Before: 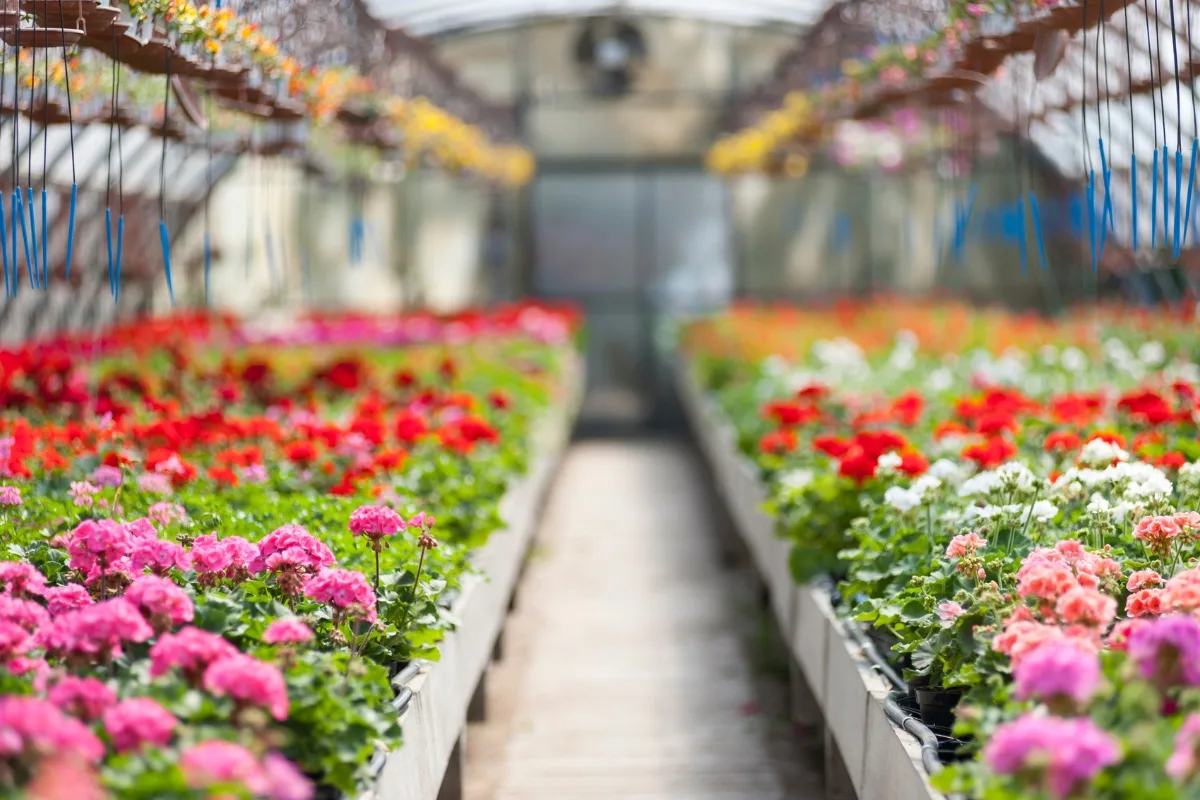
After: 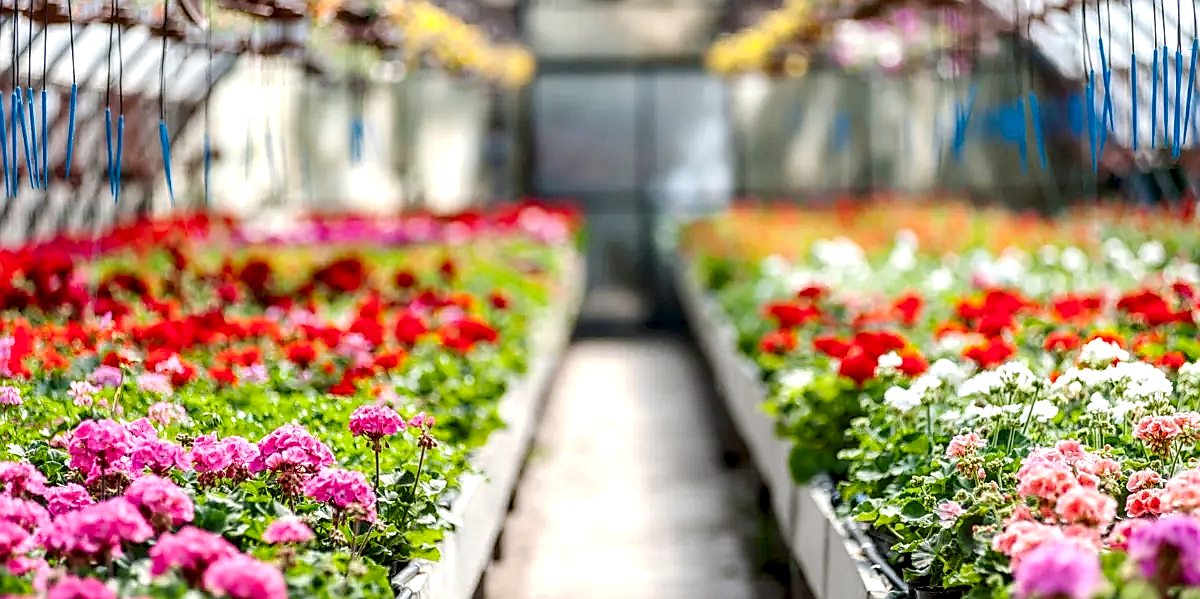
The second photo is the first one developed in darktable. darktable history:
contrast brightness saturation: saturation 0.178
base curve: curves: ch0 [(0, 0) (0.235, 0.266) (0.503, 0.496) (0.786, 0.72) (1, 1)], preserve colors none
exposure: exposure 0.125 EV, compensate highlight preservation false
crop and rotate: top 12.536%, bottom 12.555%
color correction: highlights a* 0.039, highlights b* -0.743
local contrast: highlights 19%, detail 186%
sharpen: radius 1.349, amount 1.257, threshold 0.638
